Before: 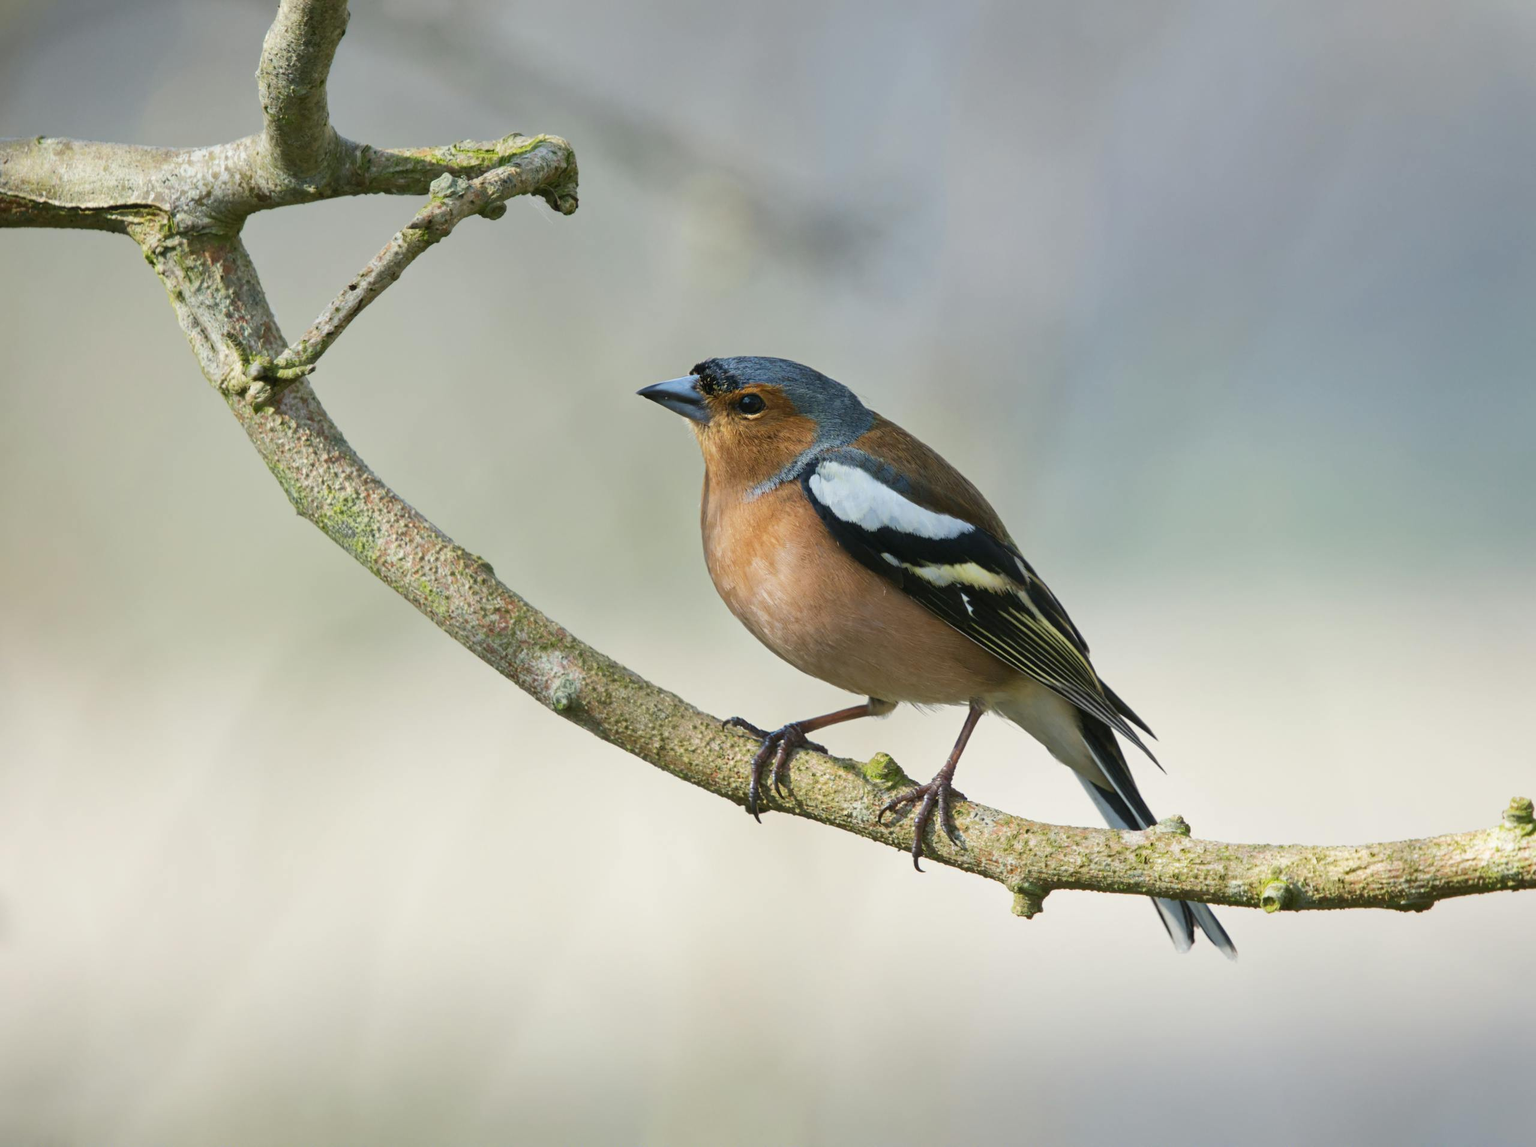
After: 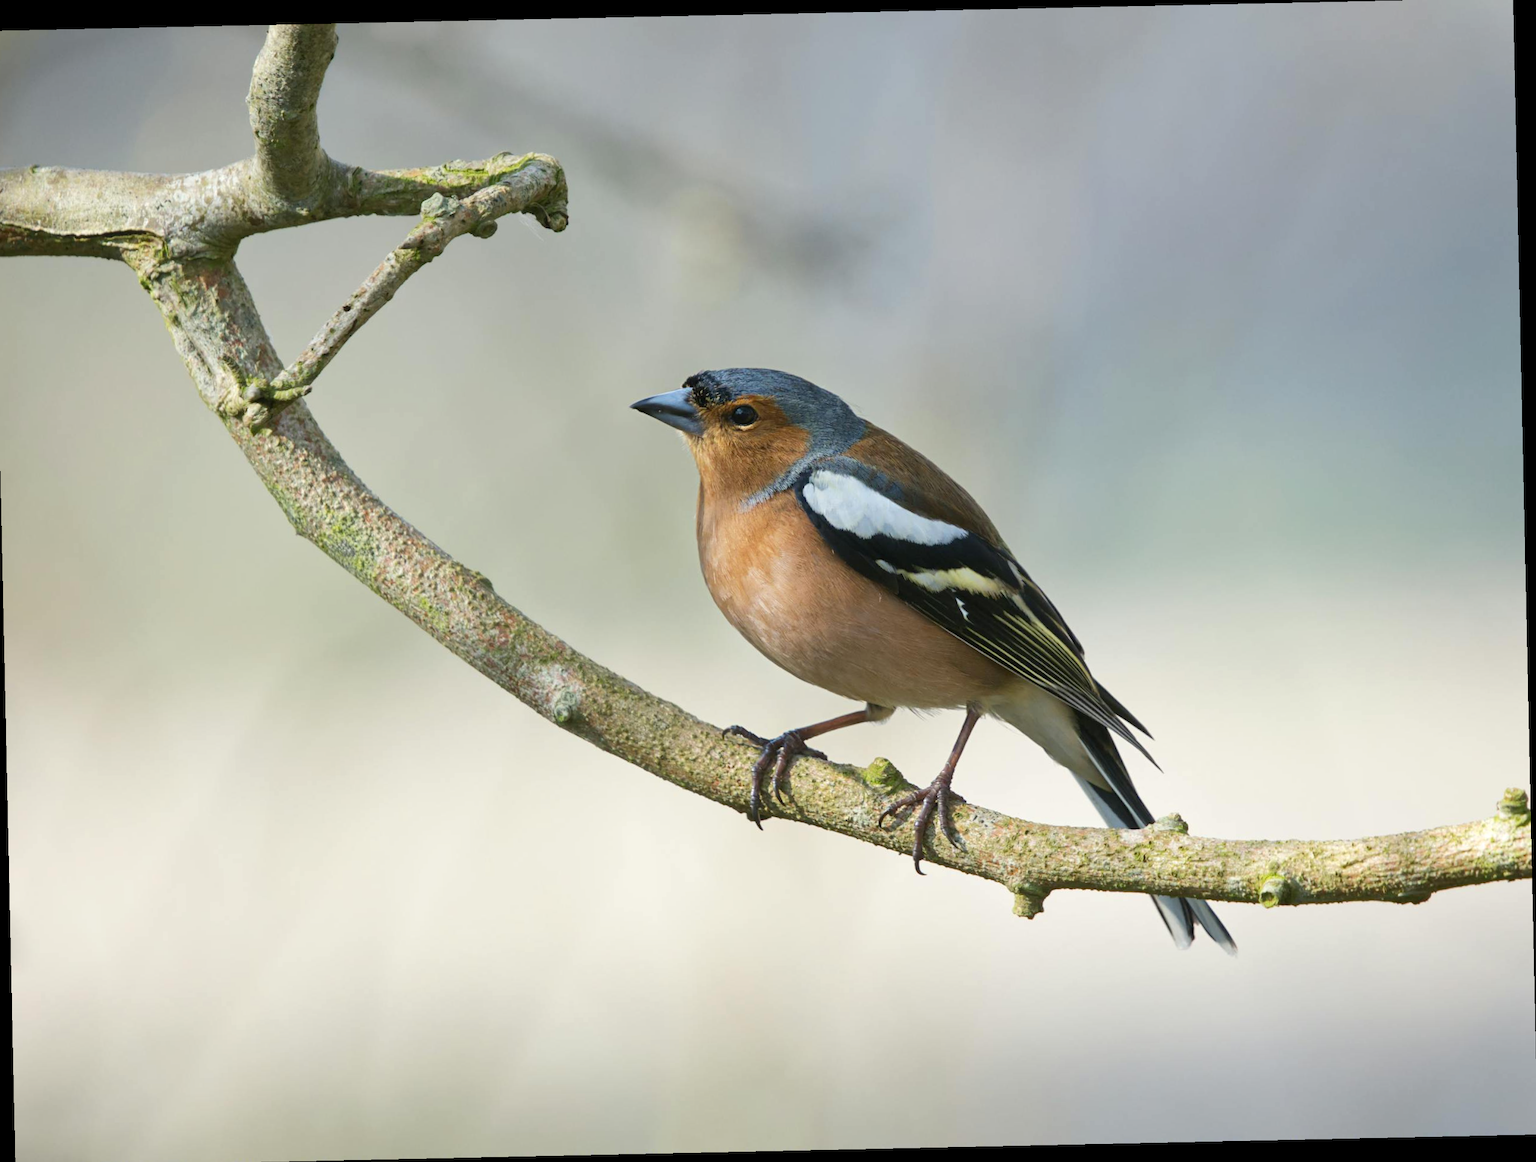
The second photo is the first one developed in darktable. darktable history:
exposure: exposure 0.127 EV, compensate highlight preservation false
rotate and perspective: rotation -1.24°, automatic cropping off
crop and rotate: left 0.614%, top 0.179%, bottom 0.309%
